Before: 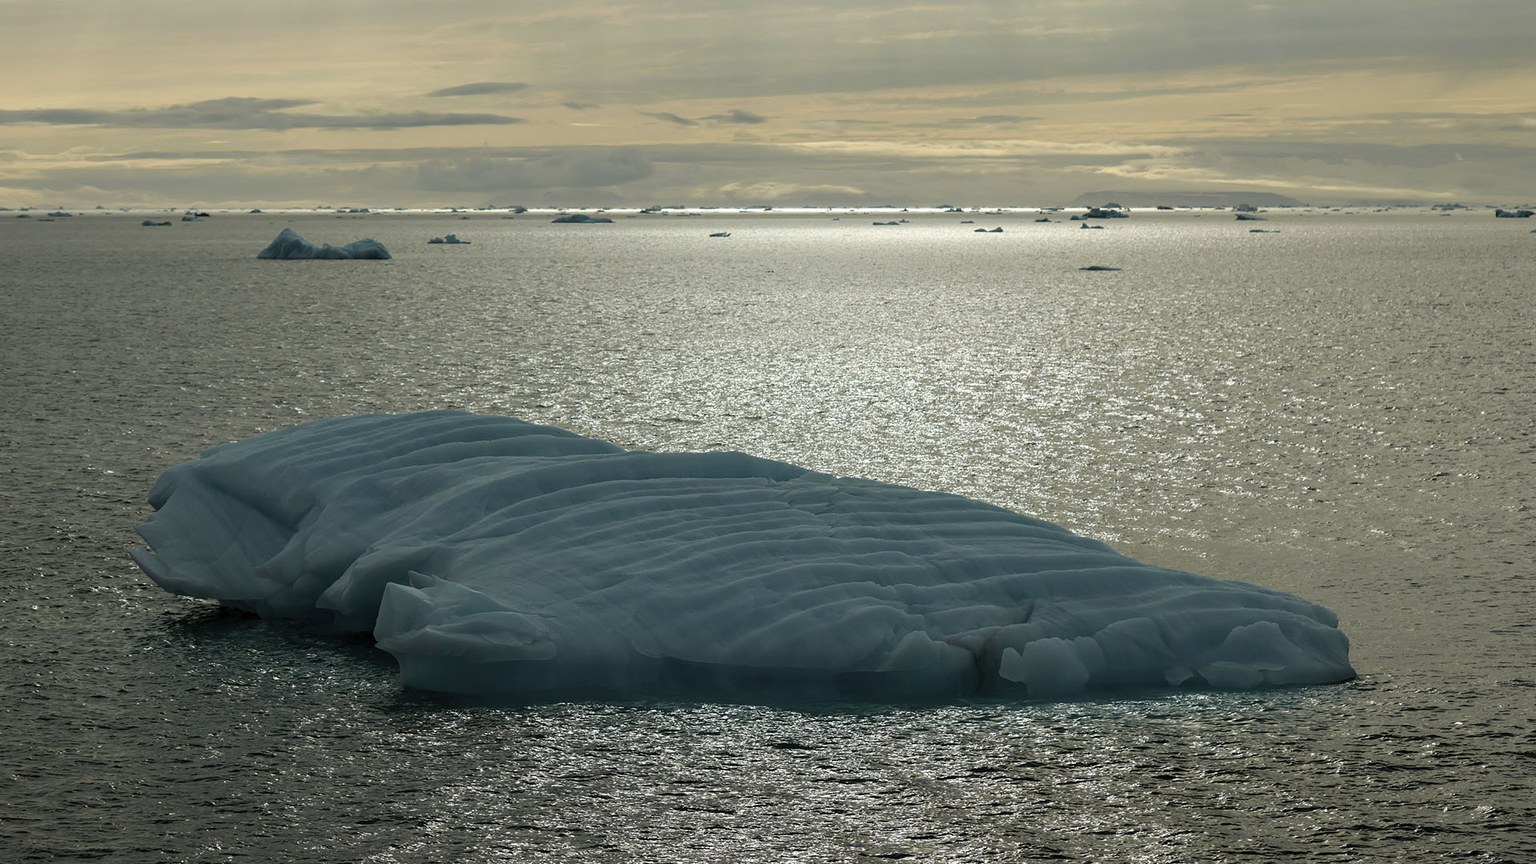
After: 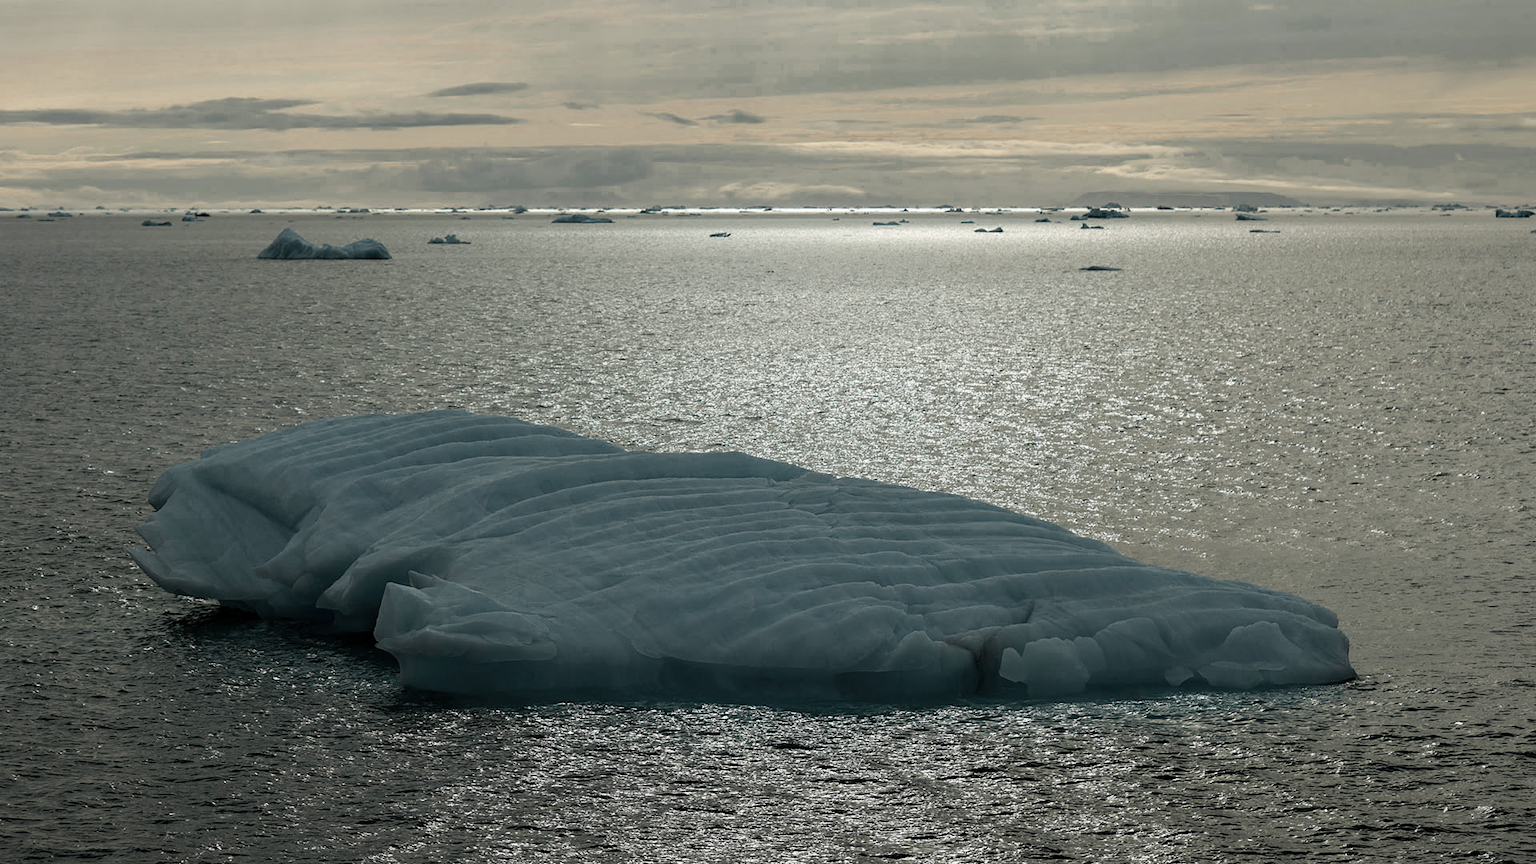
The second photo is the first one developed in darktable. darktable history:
color zones: curves: ch0 [(0, 0.5) (0.125, 0.4) (0.25, 0.5) (0.375, 0.4) (0.5, 0.4) (0.625, 0.6) (0.75, 0.6) (0.875, 0.5)]; ch1 [(0, 0.4) (0.125, 0.5) (0.25, 0.4) (0.375, 0.4) (0.5, 0.4) (0.625, 0.4) (0.75, 0.5) (0.875, 0.4)]; ch2 [(0, 0.6) (0.125, 0.5) (0.25, 0.5) (0.375, 0.6) (0.5, 0.6) (0.625, 0.5) (0.75, 0.5) (0.875, 0.5)], mix 99.78%
